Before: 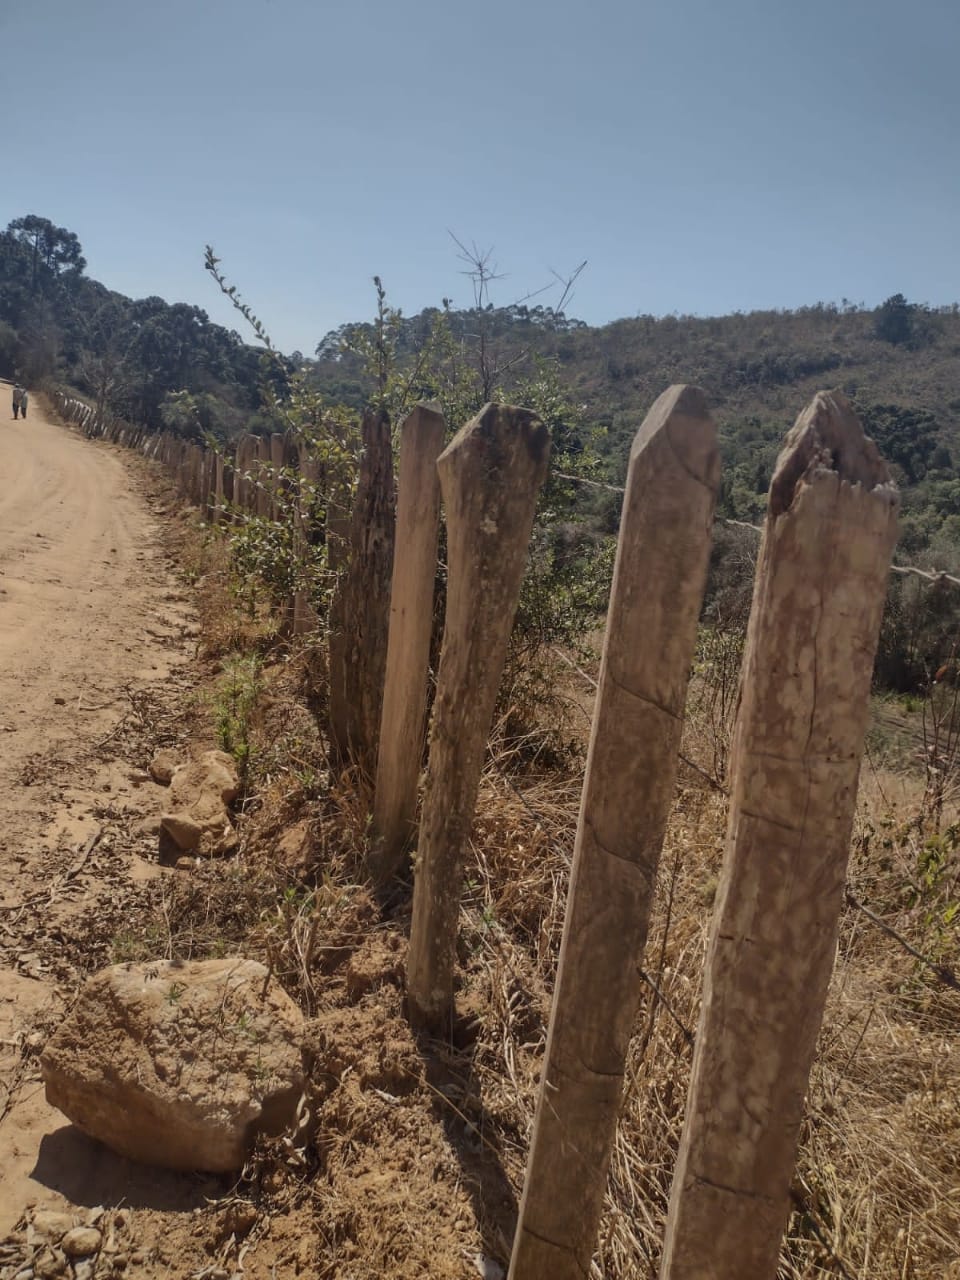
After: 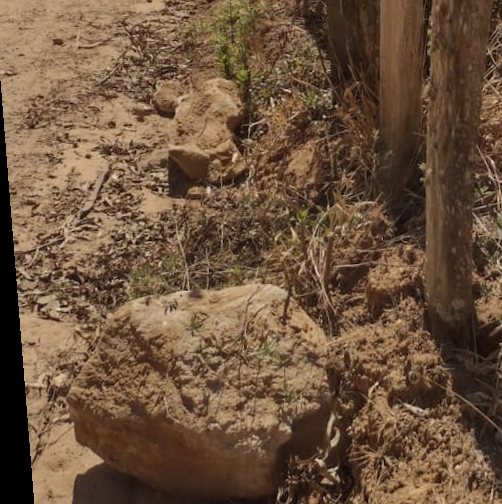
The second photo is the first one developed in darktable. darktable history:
crop and rotate: top 54.778%, right 46.61%, bottom 0.159%
rotate and perspective: rotation -4.57°, crop left 0.054, crop right 0.944, crop top 0.087, crop bottom 0.914
